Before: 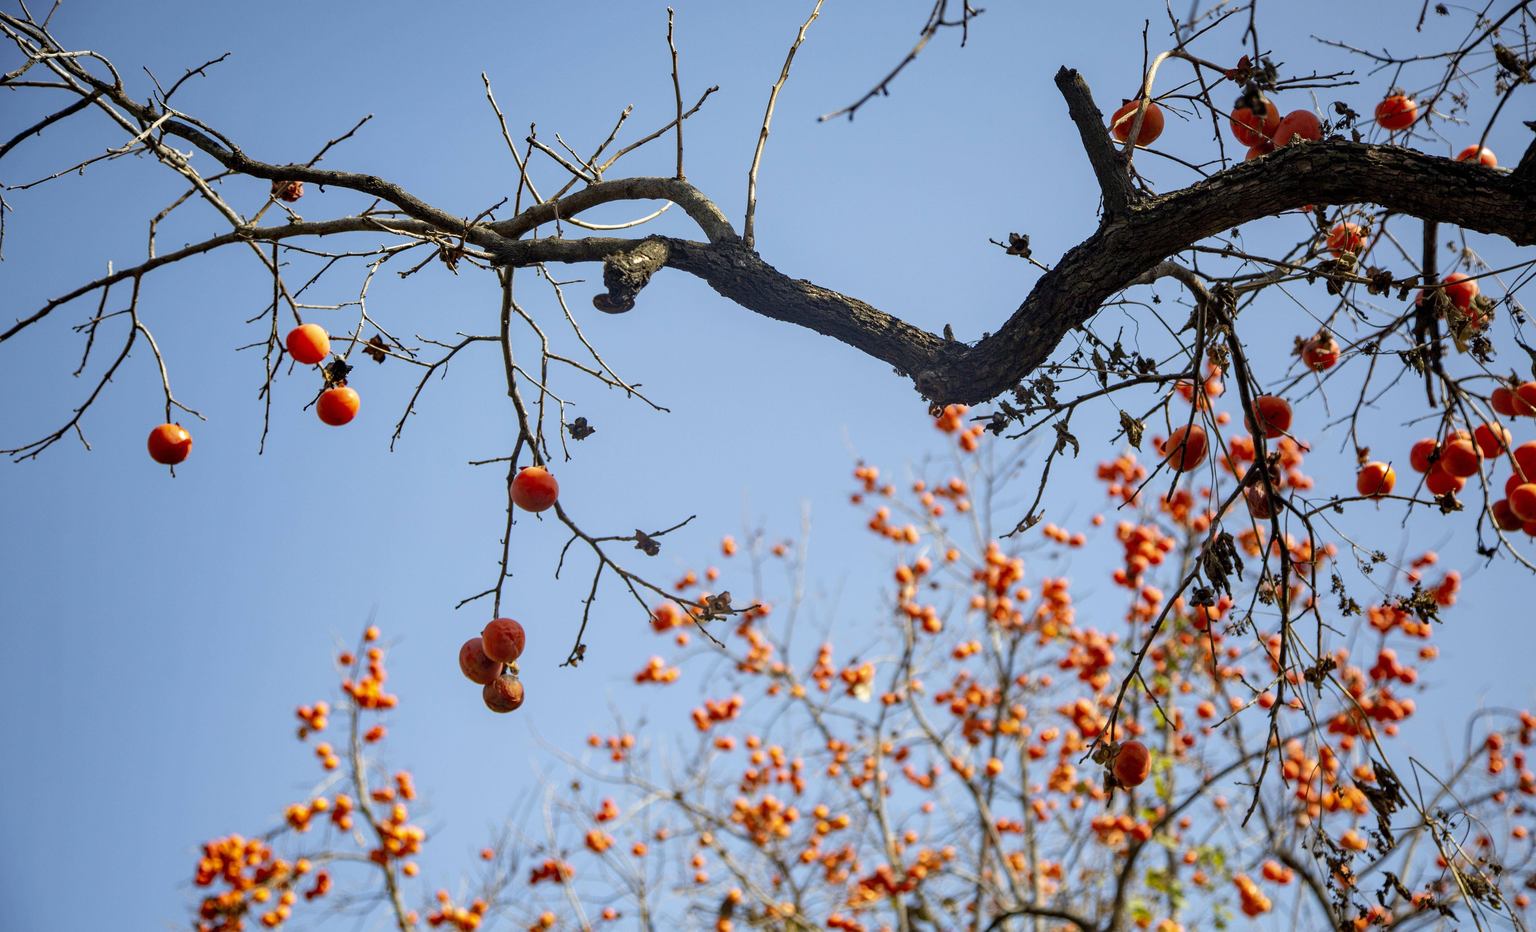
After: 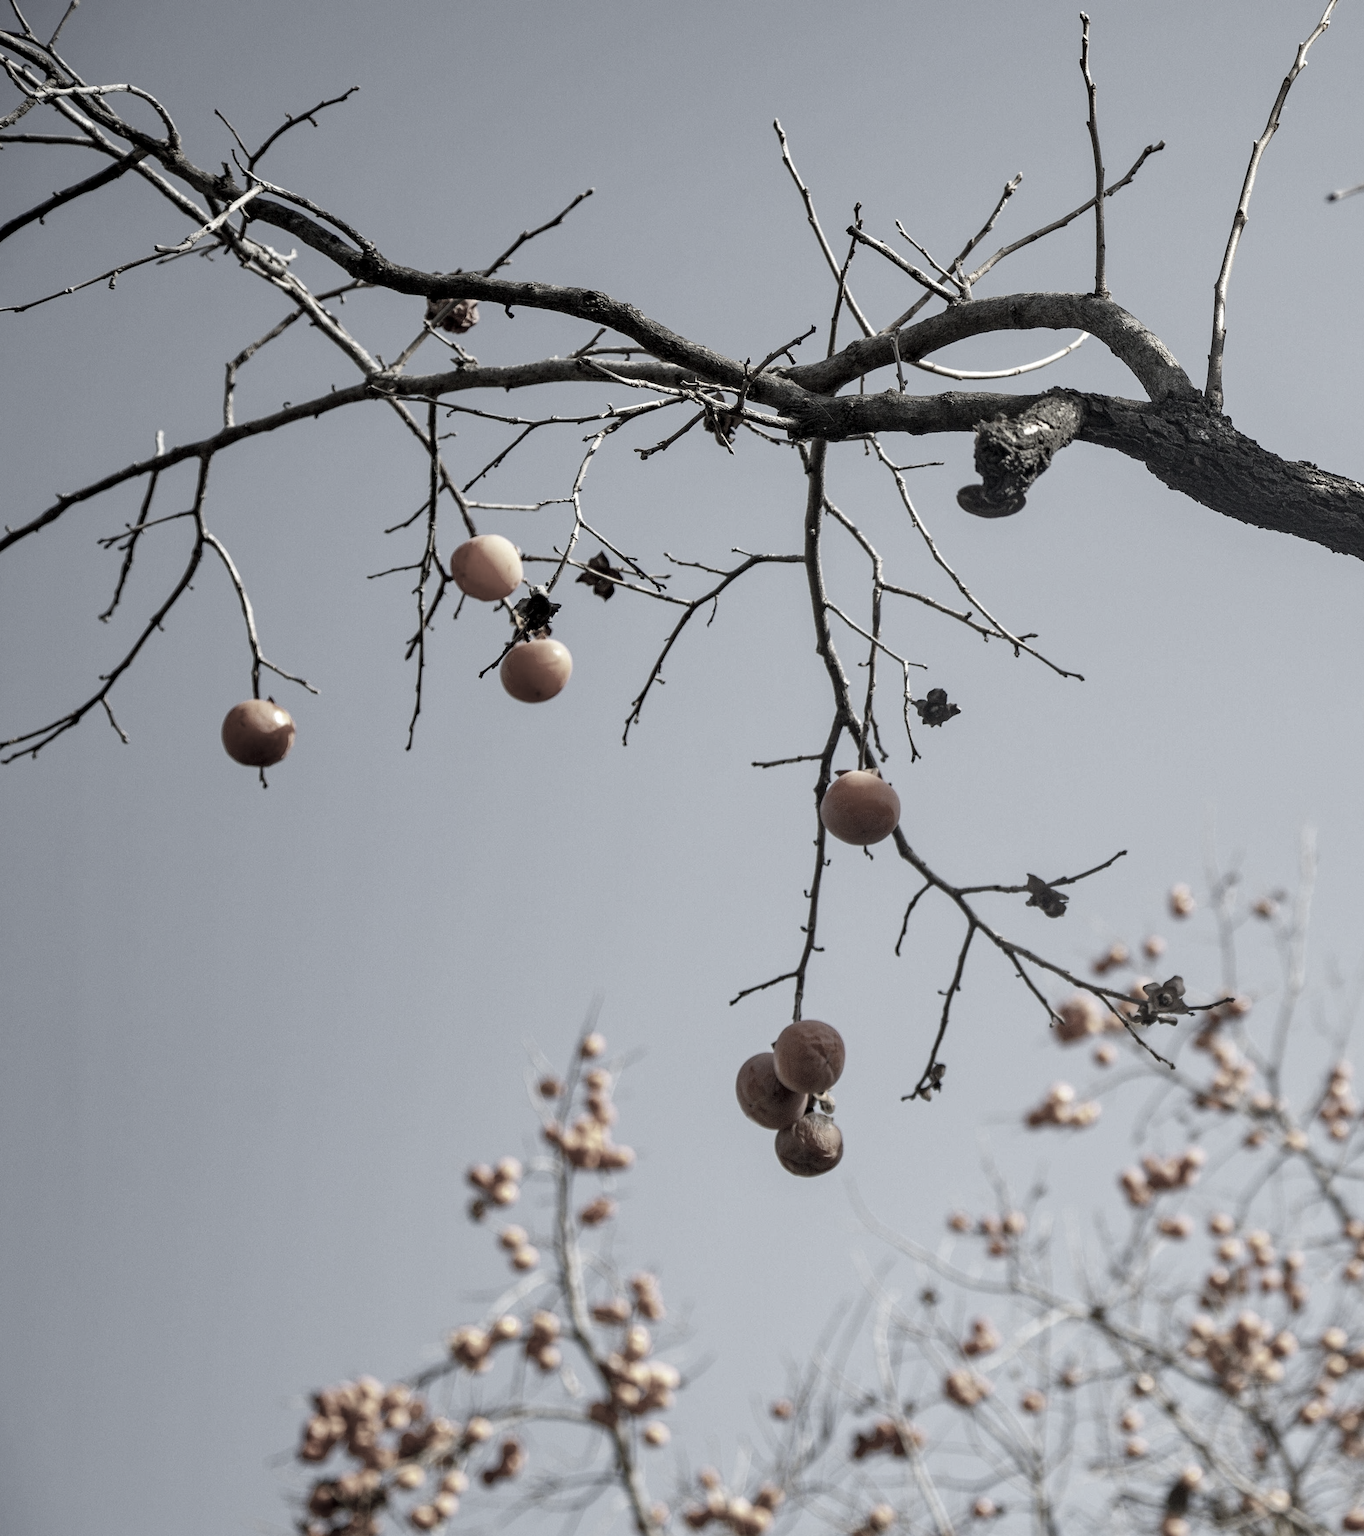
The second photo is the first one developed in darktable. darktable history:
crop: left 0.869%, right 45.296%, bottom 0.089%
local contrast: mode bilateral grid, contrast 20, coarseness 49, detail 119%, midtone range 0.2
color correction: highlights b* 0.026, saturation 0.191
